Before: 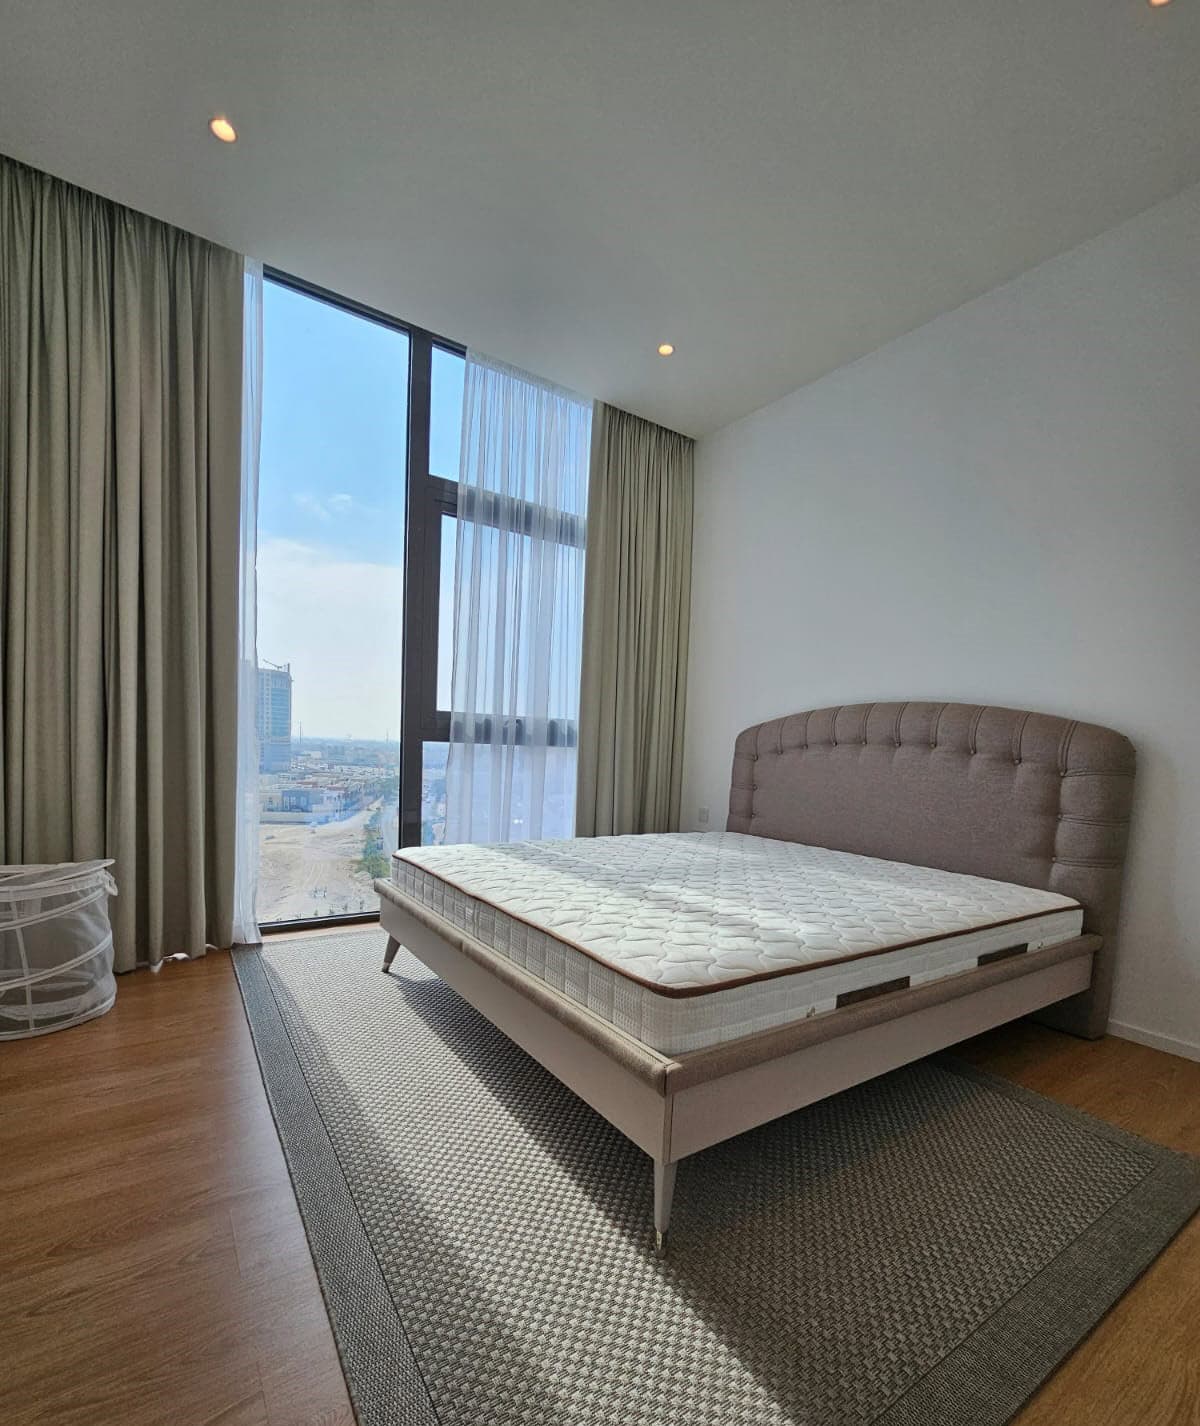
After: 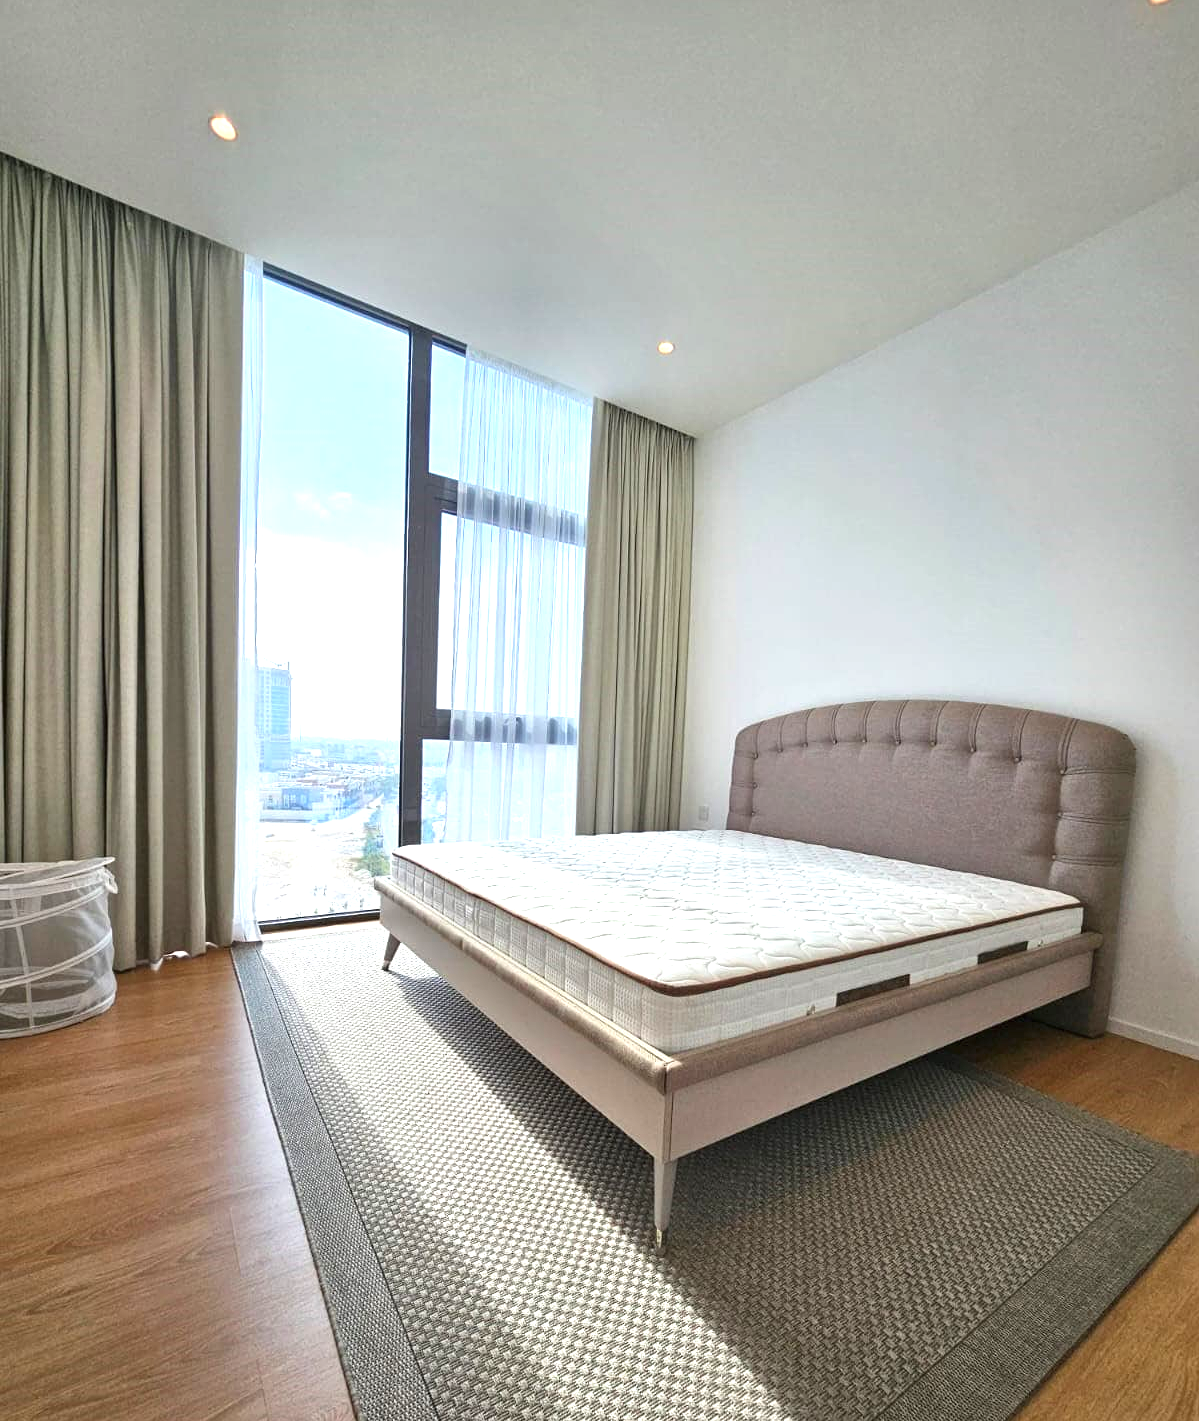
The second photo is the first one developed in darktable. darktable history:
crop: top 0.155%, bottom 0.178%
exposure: black level correction 0, exposure 1.097 EV, compensate highlight preservation false
